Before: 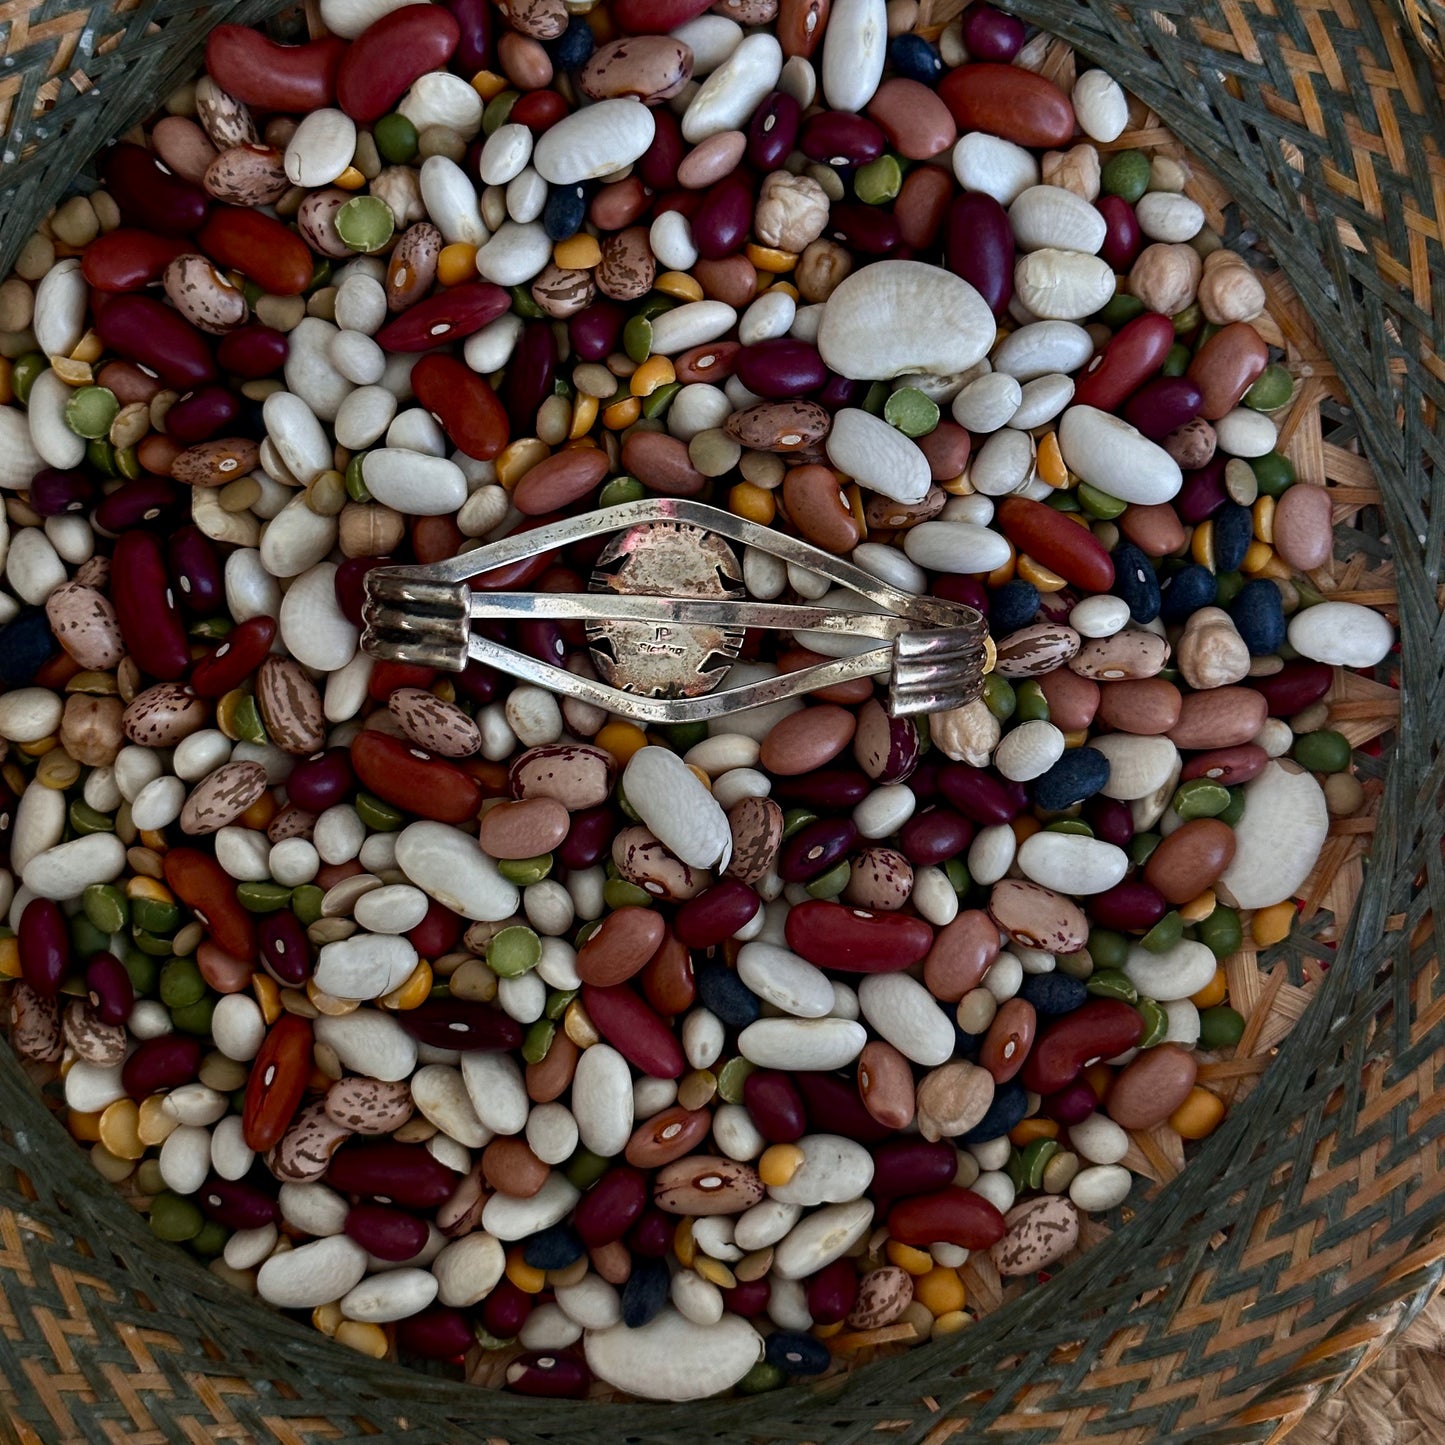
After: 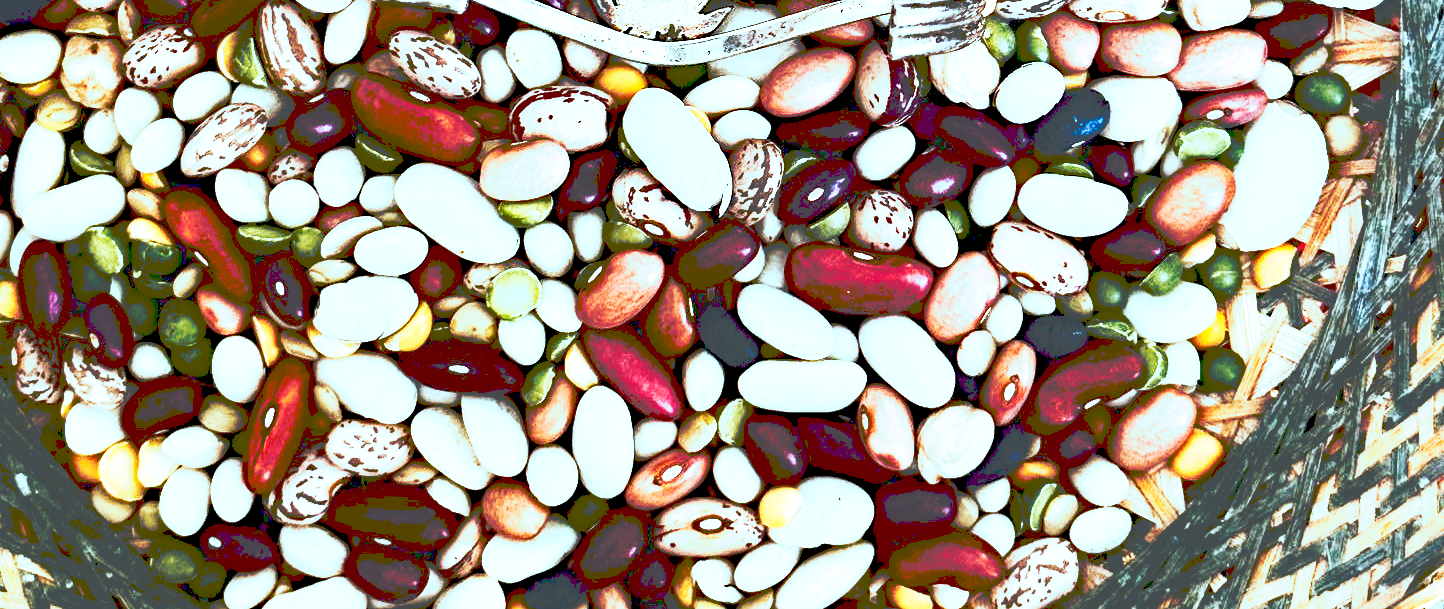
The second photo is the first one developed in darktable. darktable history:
color correction: highlights a* -10.04, highlights b* -10.37
crop: top 45.551%, bottom 12.262%
exposure: black level correction 0, exposure 1.675 EV, compensate exposure bias true, compensate highlight preservation false
tone curve: curves: ch0 [(0, 0) (0.003, 0.279) (0.011, 0.287) (0.025, 0.295) (0.044, 0.304) (0.069, 0.316) (0.1, 0.319) (0.136, 0.316) (0.177, 0.32) (0.224, 0.359) (0.277, 0.421) (0.335, 0.511) (0.399, 0.639) (0.468, 0.734) (0.543, 0.827) (0.623, 0.89) (0.709, 0.944) (0.801, 0.965) (0.898, 0.968) (1, 1)], preserve colors none
tone equalizer: -8 EV -0.75 EV, -7 EV -0.7 EV, -6 EV -0.6 EV, -5 EV -0.4 EV, -3 EV 0.4 EV, -2 EV 0.6 EV, -1 EV 0.7 EV, +0 EV 0.75 EV, edges refinement/feathering 500, mask exposure compensation -1.57 EV, preserve details no
contrast brightness saturation: contrast 0.28
base curve: curves: ch0 [(0, 0) (0.303, 0.277) (1, 1)]
haze removal: strength 0.29, distance 0.25, compatibility mode true, adaptive false
